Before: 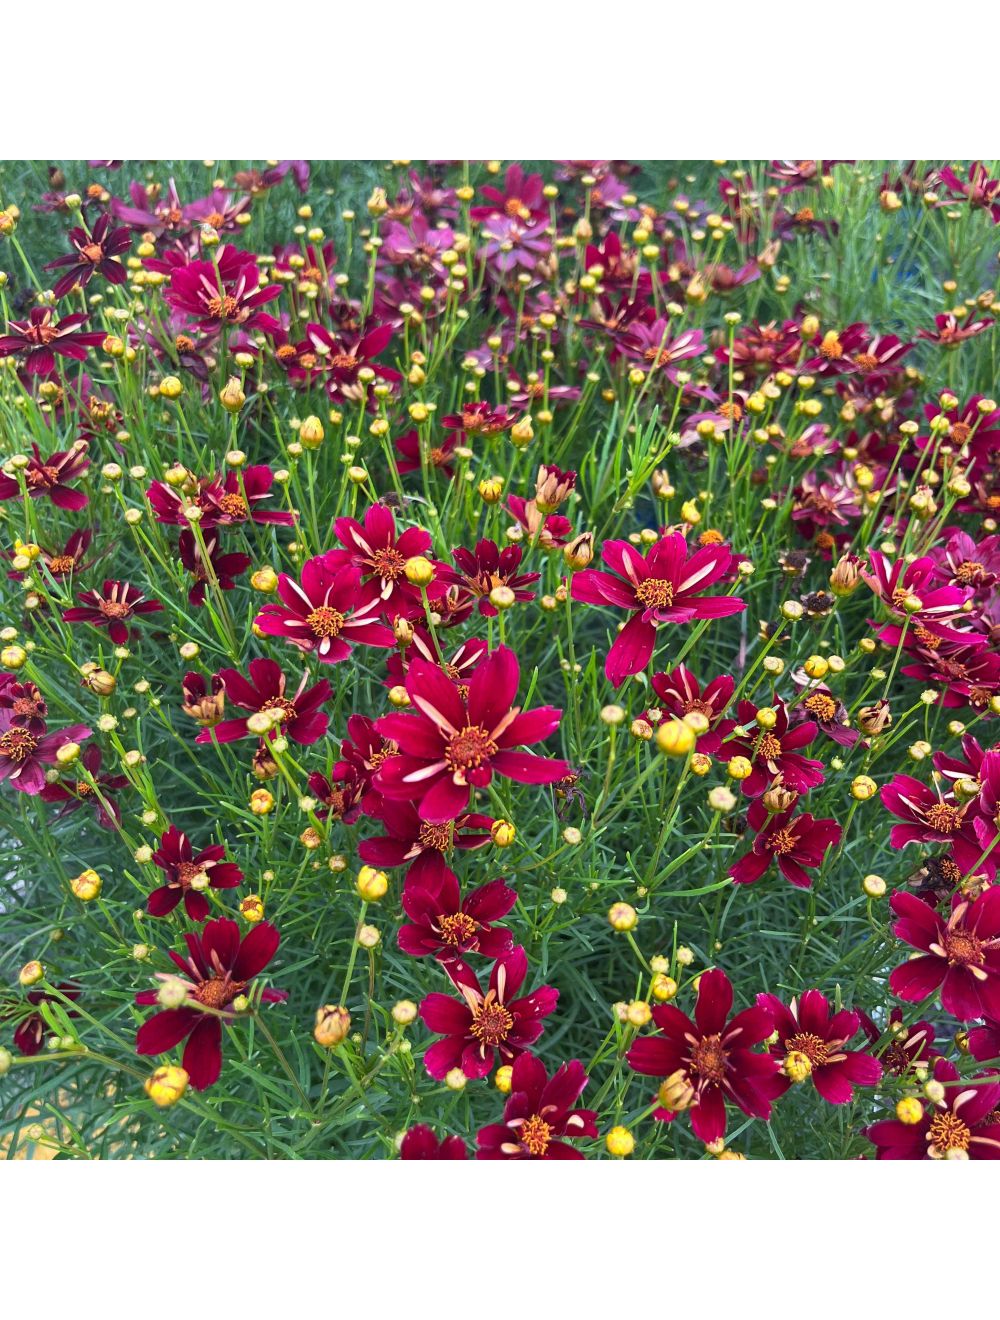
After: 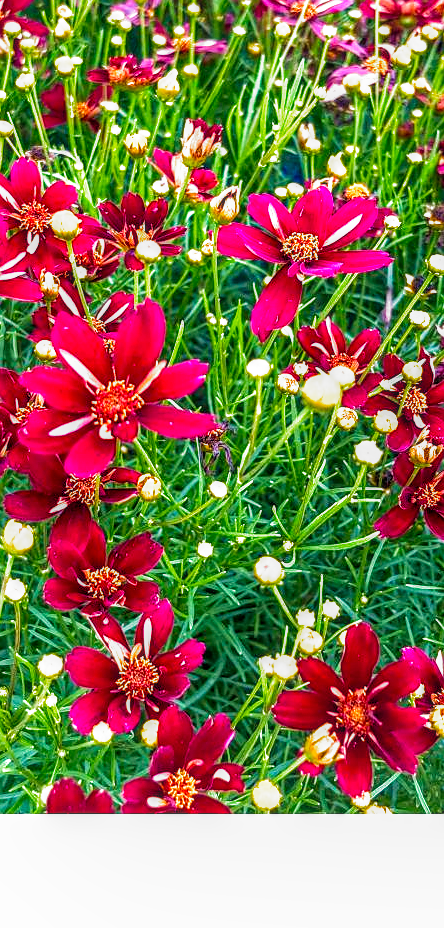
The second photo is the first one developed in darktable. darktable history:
velvia: strength 29%
sharpen: radius 1
exposure: exposure 0.781 EV, compensate highlight preservation false
filmic rgb: black relative exposure -8.2 EV, white relative exposure 2.2 EV, threshold 3 EV, hardness 7.11, latitude 75%, contrast 1.325, highlights saturation mix -2%, shadows ↔ highlights balance 30%, preserve chrominance no, color science v5 (2021), contrast in shadows safe, contrast in highlights safe, enable highlight reconstruction true
local contrast: highlights 0%, shadows 0%, detail 133%
color balance rgb: perceptual saturation grading › global saturation 25%, global vibrance 20%
crop: left 35.432%, top 26.233%, right 20.145%, bottom 3.432%
